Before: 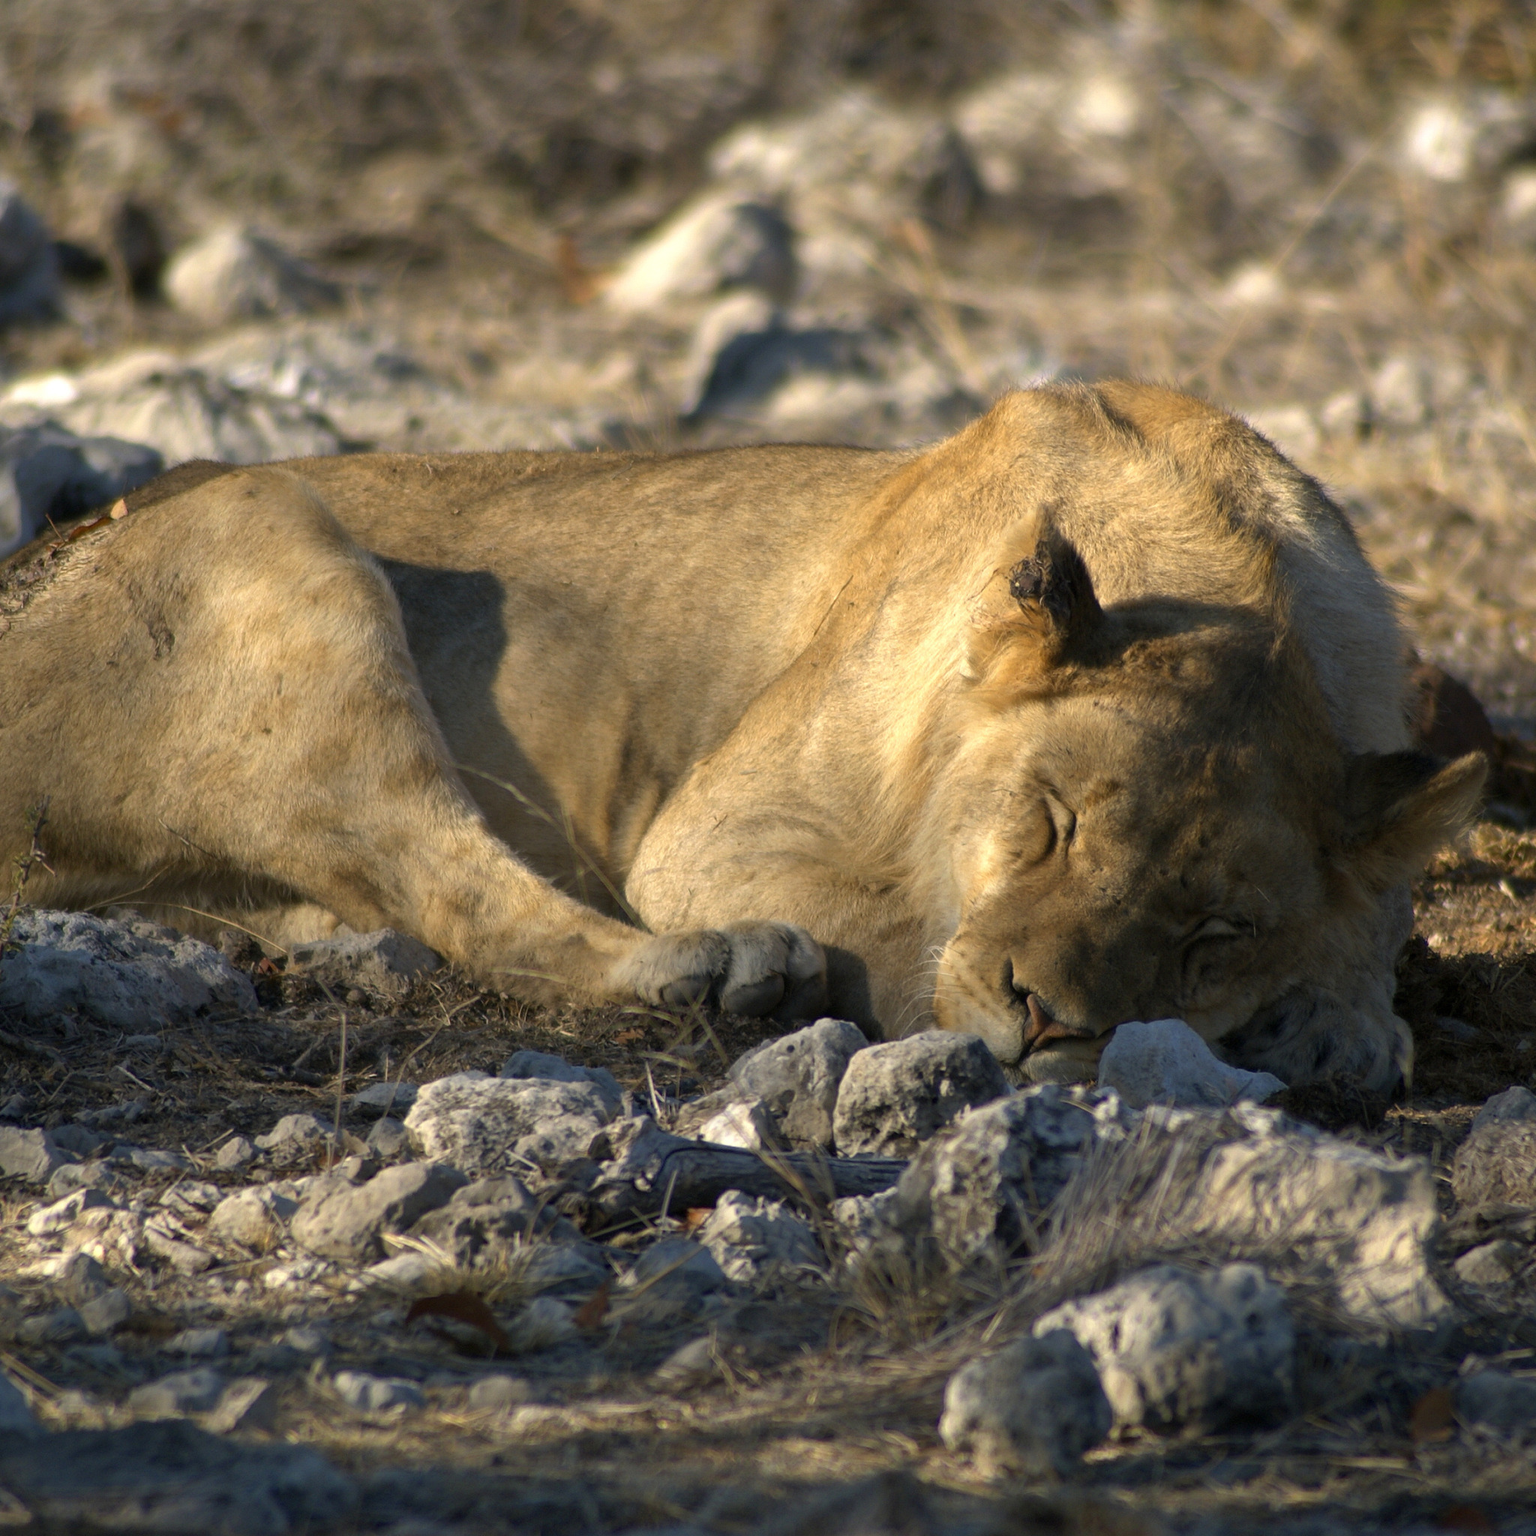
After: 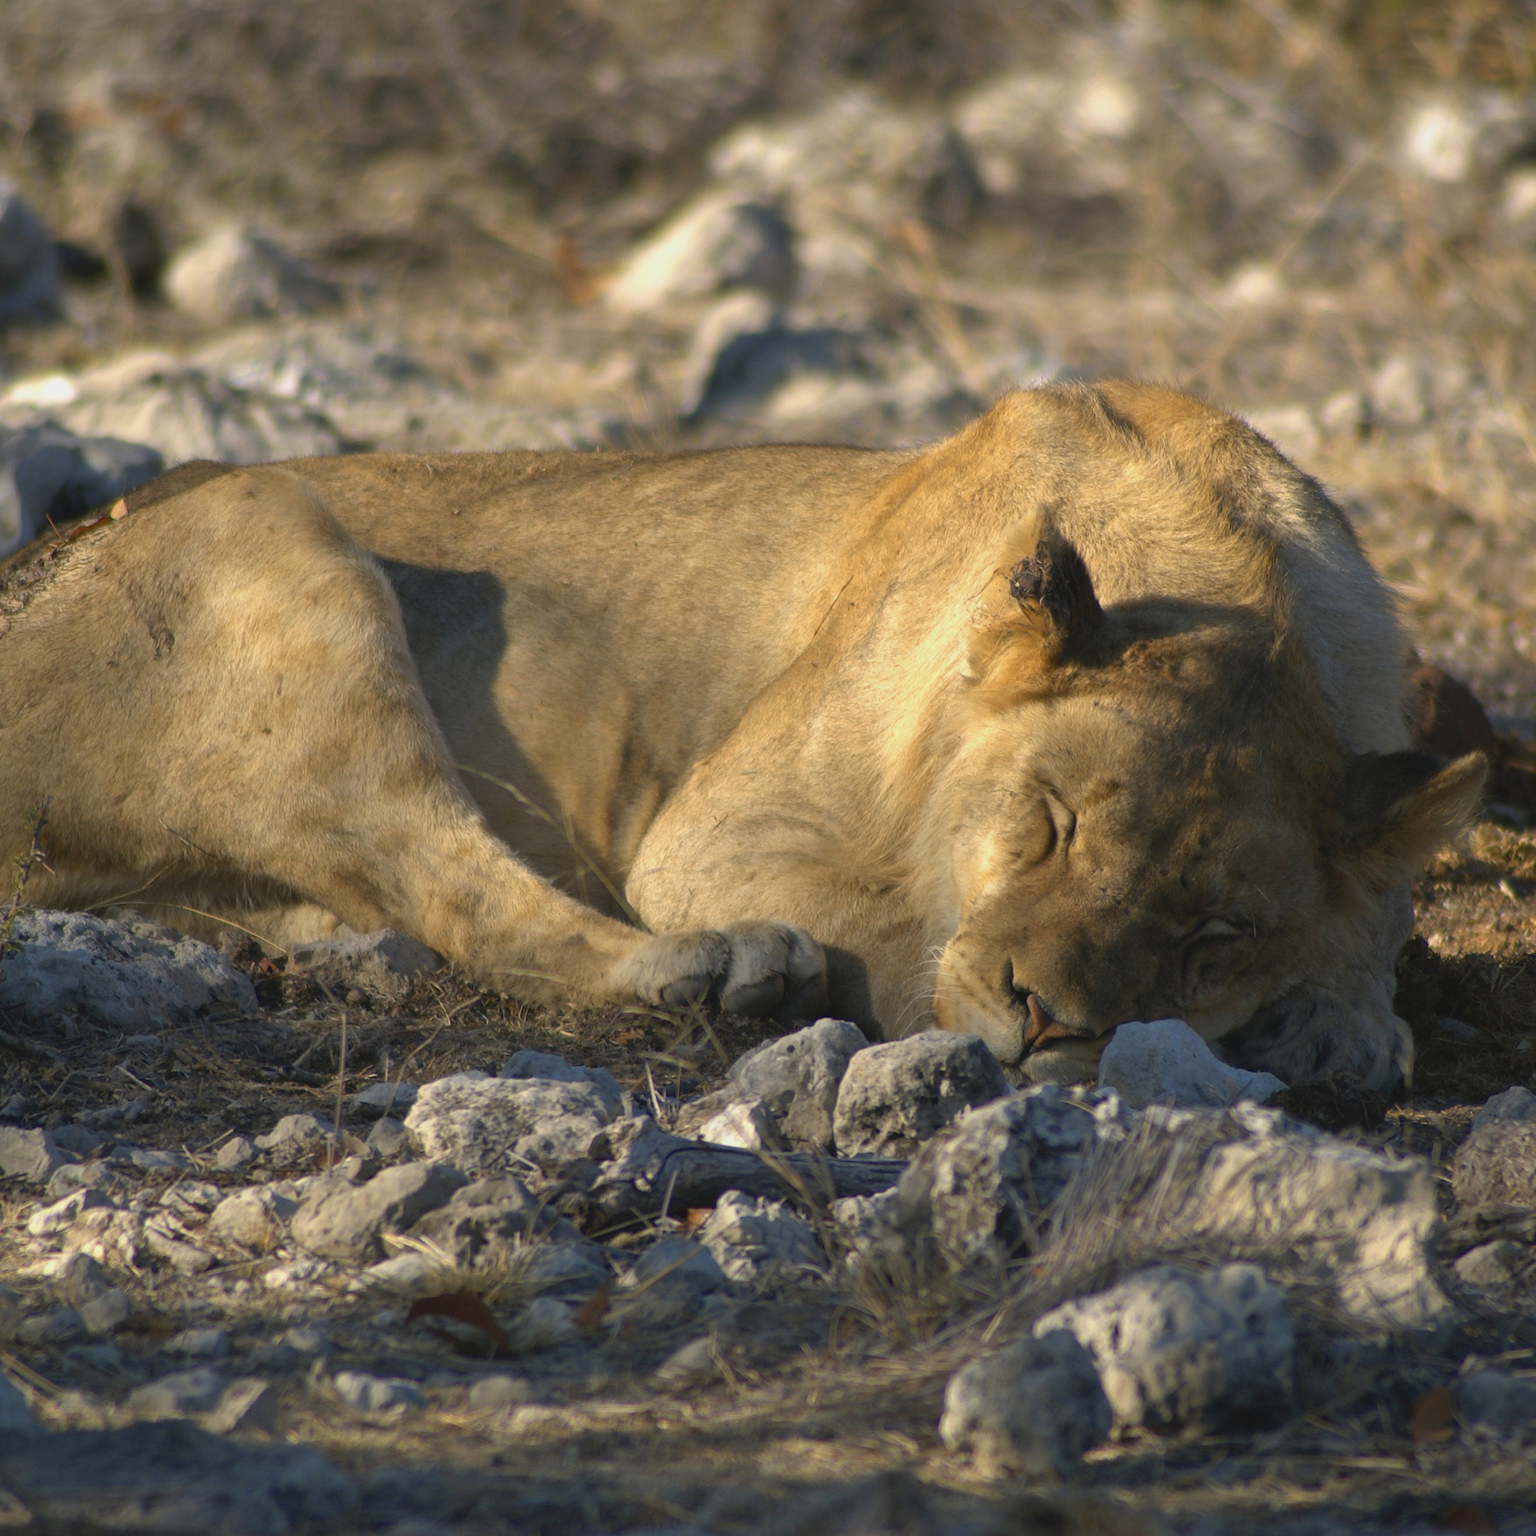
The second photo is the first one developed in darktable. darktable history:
contrast brightness saturation: contrast -0.119
